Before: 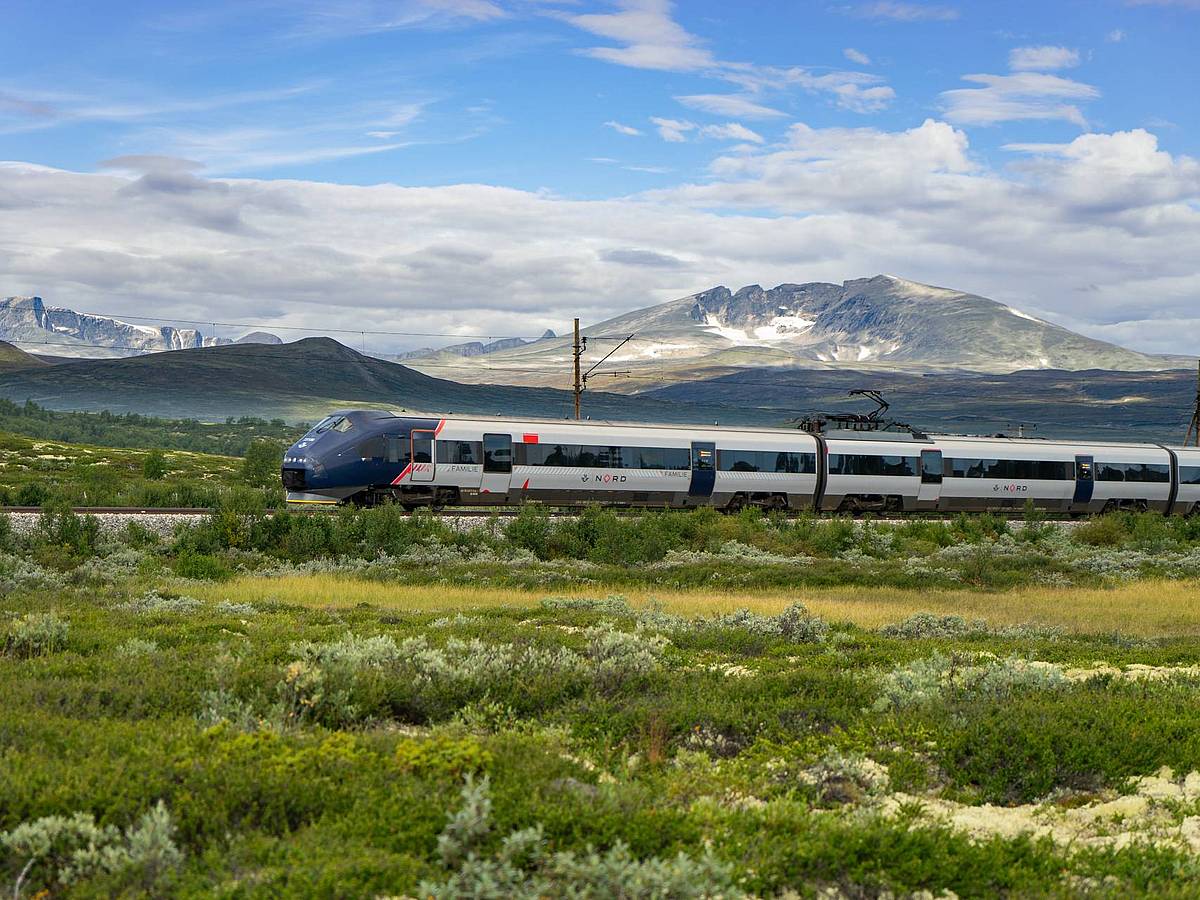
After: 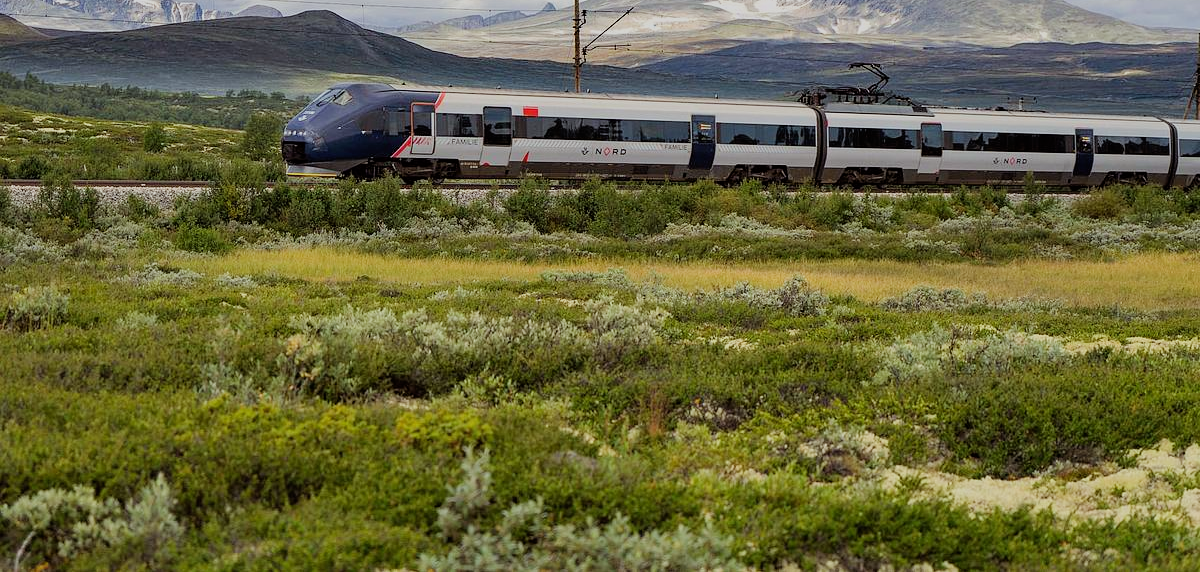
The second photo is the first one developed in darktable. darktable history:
crop and rotate: top 36.435%
color balance: mode lift, gamma, gain (sRGB), lift [1, 1.049, 1, 1]
filmic rgb: black relative exposure -7.65 EV, white relative exposure 4.56 EV, hardness 3.61
